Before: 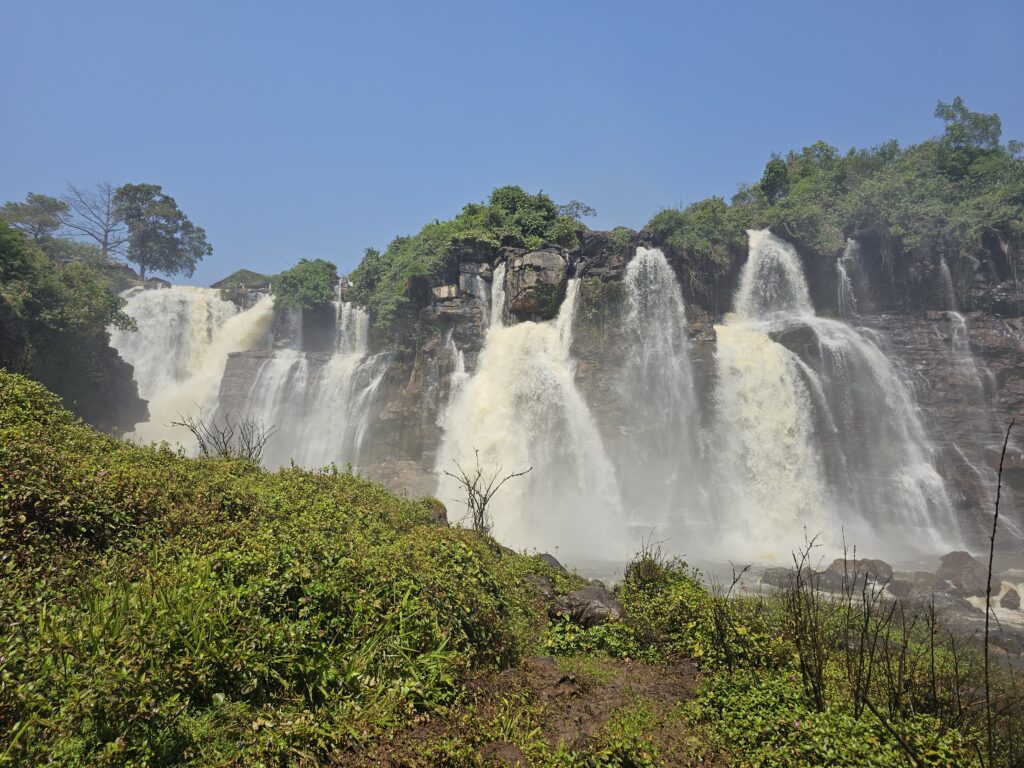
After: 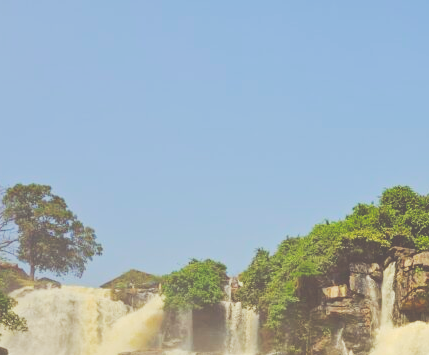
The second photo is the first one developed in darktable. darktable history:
tone curve: curves: ch0 [(0, 0) (0.003, 0.319) (0.011, 0.319) (0.025, 0.319) (0.044, 0.323) (0.069, 0.324) (0.1, 0.328) (0.136, 0.329) (0.177, 0.337) (0.224, 0.351) (0.277, 0.373) (0.335, 0.413) (0.399, 0.458) (0.468, 0.533) (0.543, 0.617) (0.623, 0.71) (0.709, 0.783) (0.801, 0.849) (0.898, 0.911) (1, 1)], preserve colors none
crop and rotate: left 10.817%, top 0.062%, right 47.194%, bottom 53.626%
color balance rgb: perceptual saturation grading › global saturation 25%, perceptual brilliance grading › mid-tones 10%, perceptual brilliance grading › shadows 15%, global vibrance 20%
color balance: lift [1.001, 1.007, 1, 0.993], gamma [1.023, 1.026, 1.01, 0.974], gain [0.964, 1.059, 1.073, 0.927]
